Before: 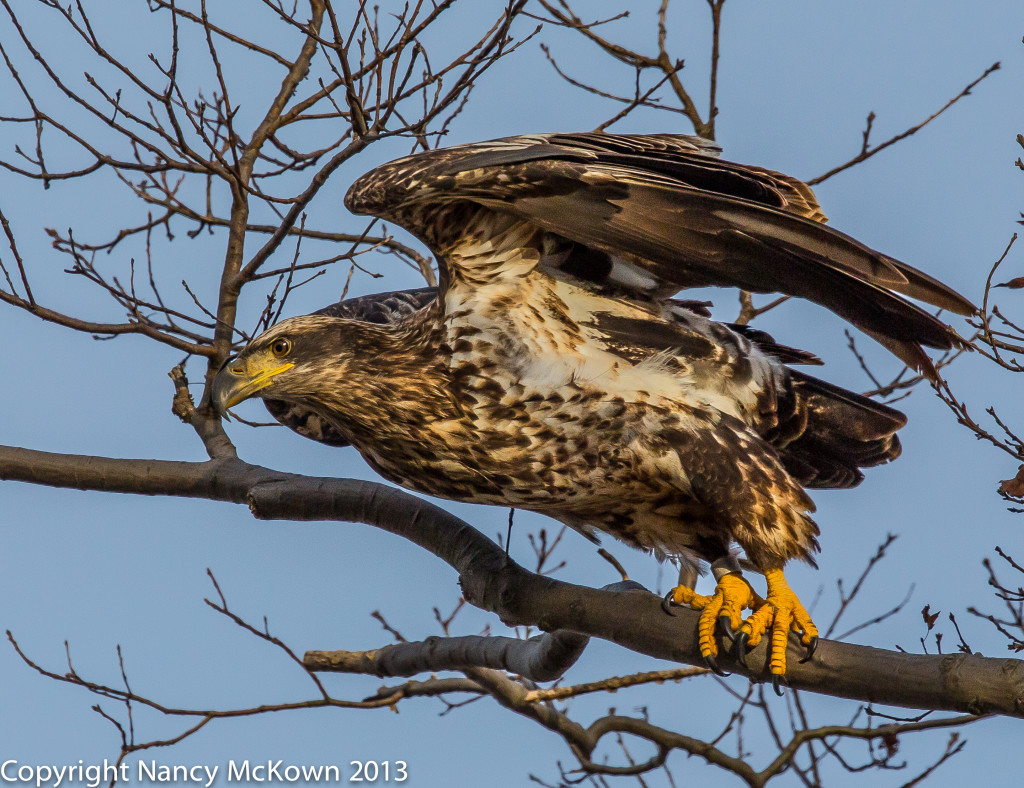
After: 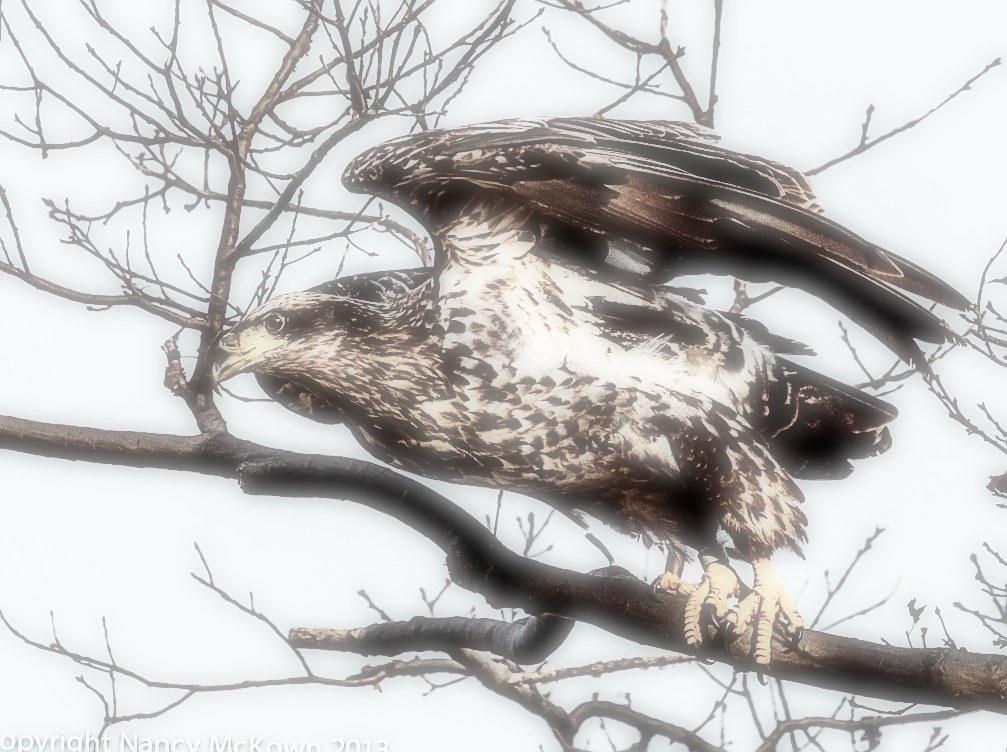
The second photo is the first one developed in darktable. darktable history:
base curve: curves: ch0 [(0, 0) (0.007, 0.004) (0.027, 0.03) (0.046, 0.07) (0.207, 0.54) (0.442, 0.872) (0.673, 0.972) (1, 1)], preserve colors none
sharpen: on, module defaults
tone equalizer: on, module defaults
soften: on, module defaults
color contrast: green-magenta contrast 0.3, blue-yellow contrast 0.15
rotate and perspective: rotation 1.57°, crop left 0.018, crop right 0.982, crop top 0.039, crop bottom 0.961
color balance rgb: global offset › luminance -0.51%, perceptual saturation grading › global saturation 27.53%, perceptual saturation grading › highlights -25%, perceptual saturation grading › shadows 25%, perceptual brilliance grading › highlights 6.62%, perceptual brilliance grading › mid-tones 17.07%, perceptual brilliance grading › shadows -5.23%
contrast brightness saturation: contrast 0.18, saturation 0.3
